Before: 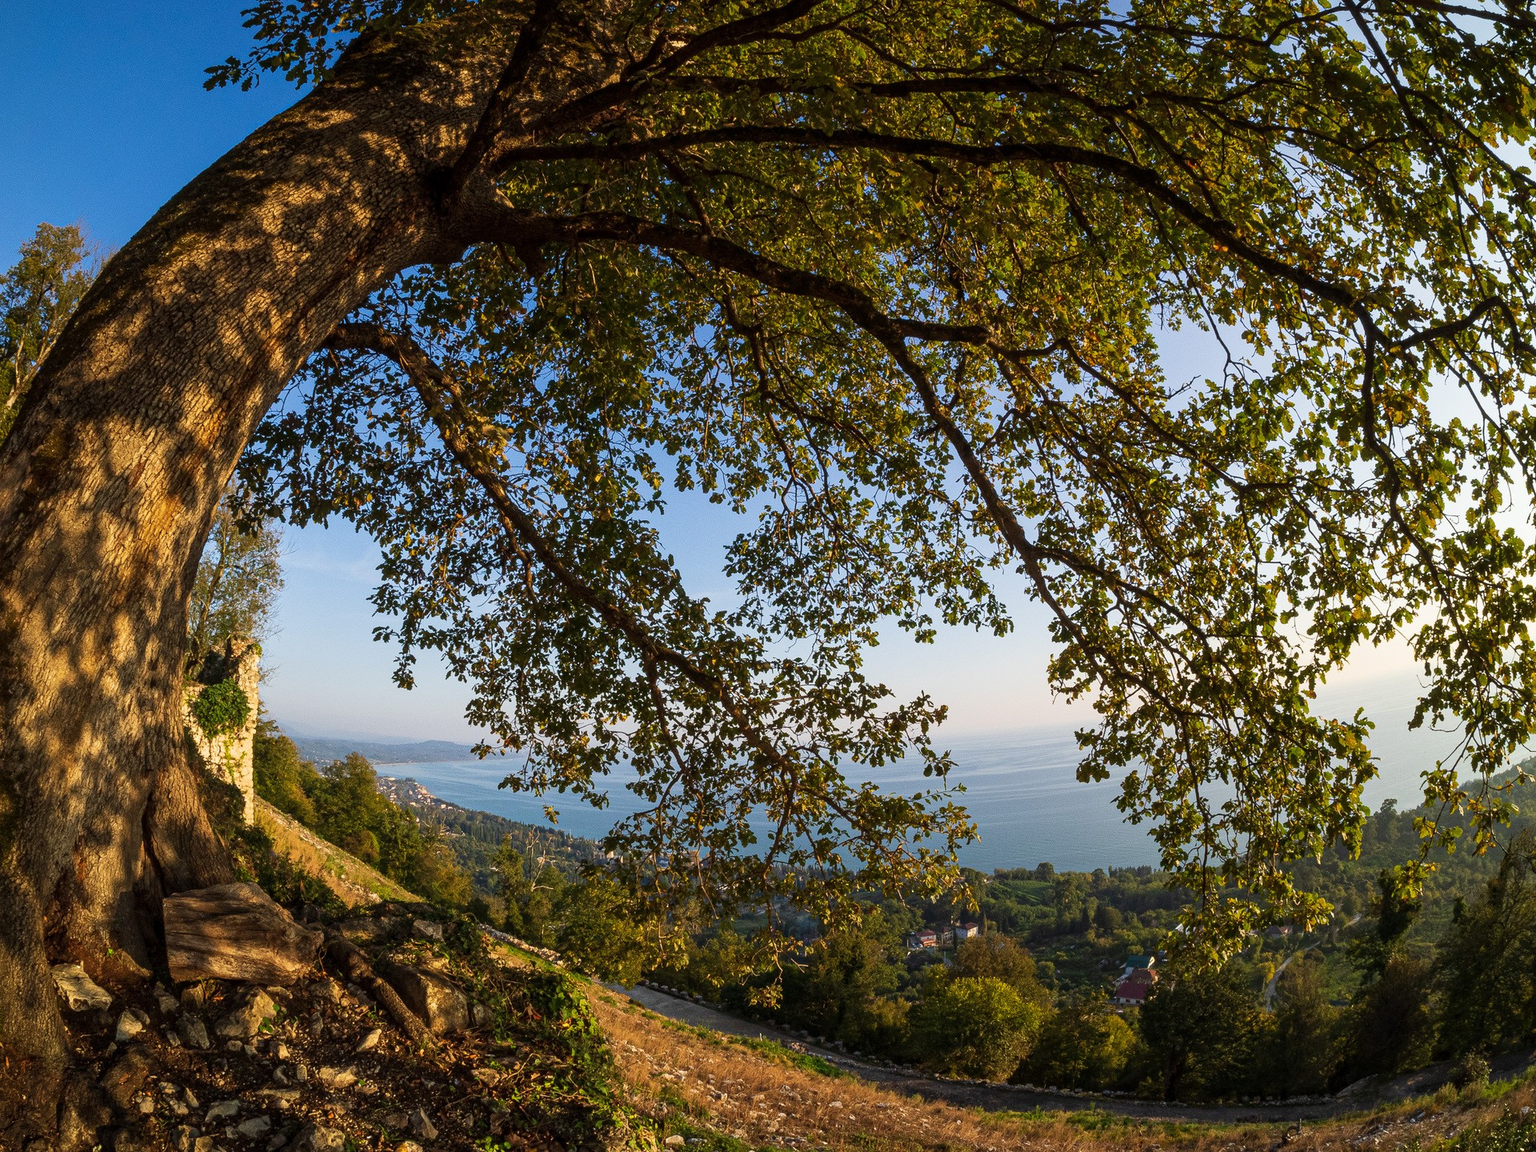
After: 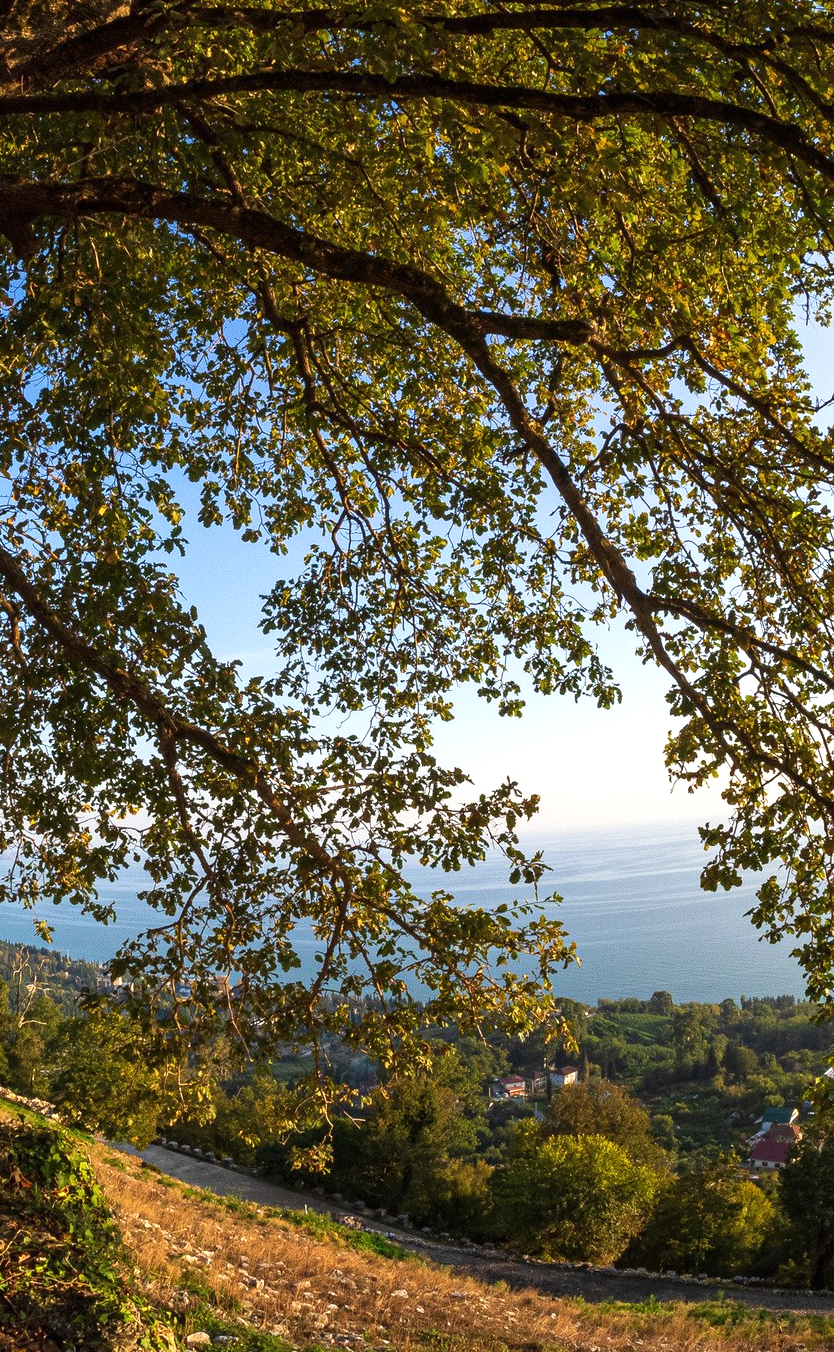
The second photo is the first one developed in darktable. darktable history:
exposure: black level correction 0, exposure 0.499 EV, compensate highlight preservation false
crop: left 33.623%, top 6.071%, right 22.926%
